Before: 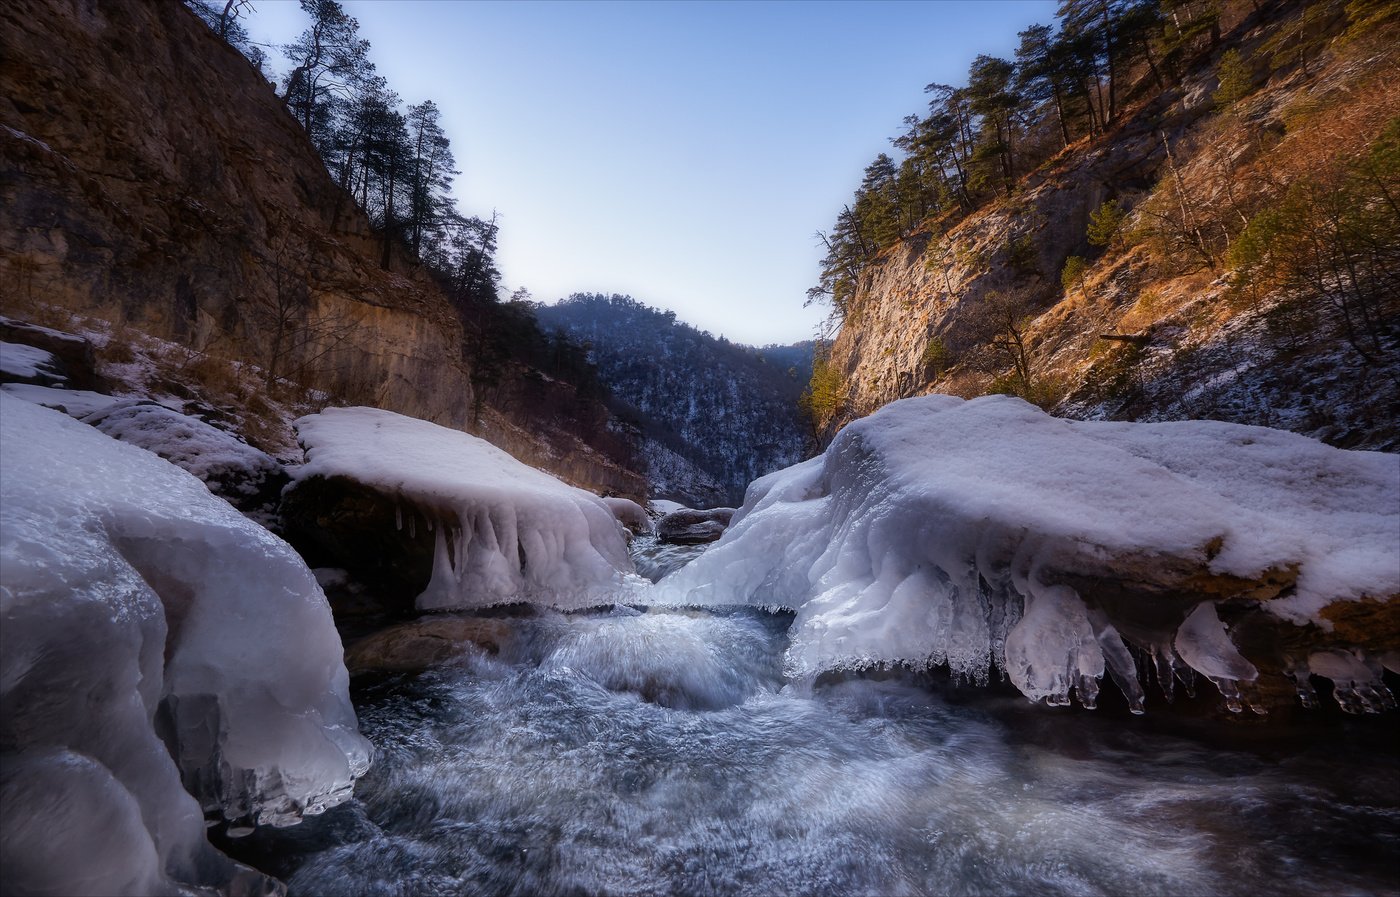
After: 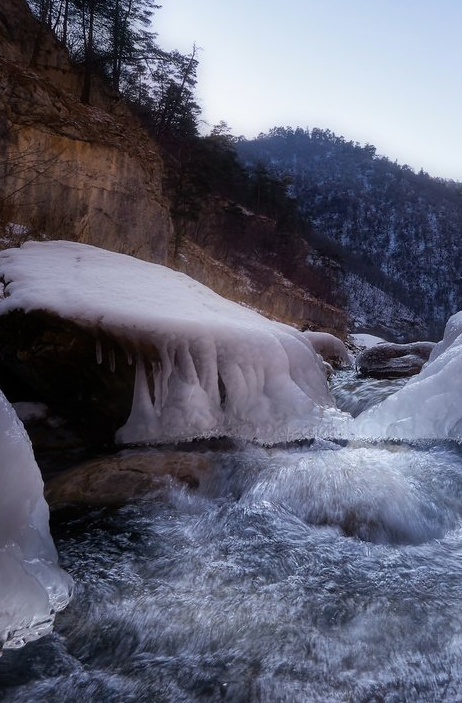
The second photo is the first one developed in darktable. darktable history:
crop and rotate: left 21.485%, top 18.584%, right 45.502%, bottom 2.997%
levels: gray 59.33%
contrast brightness saturation: saturation -0.051
